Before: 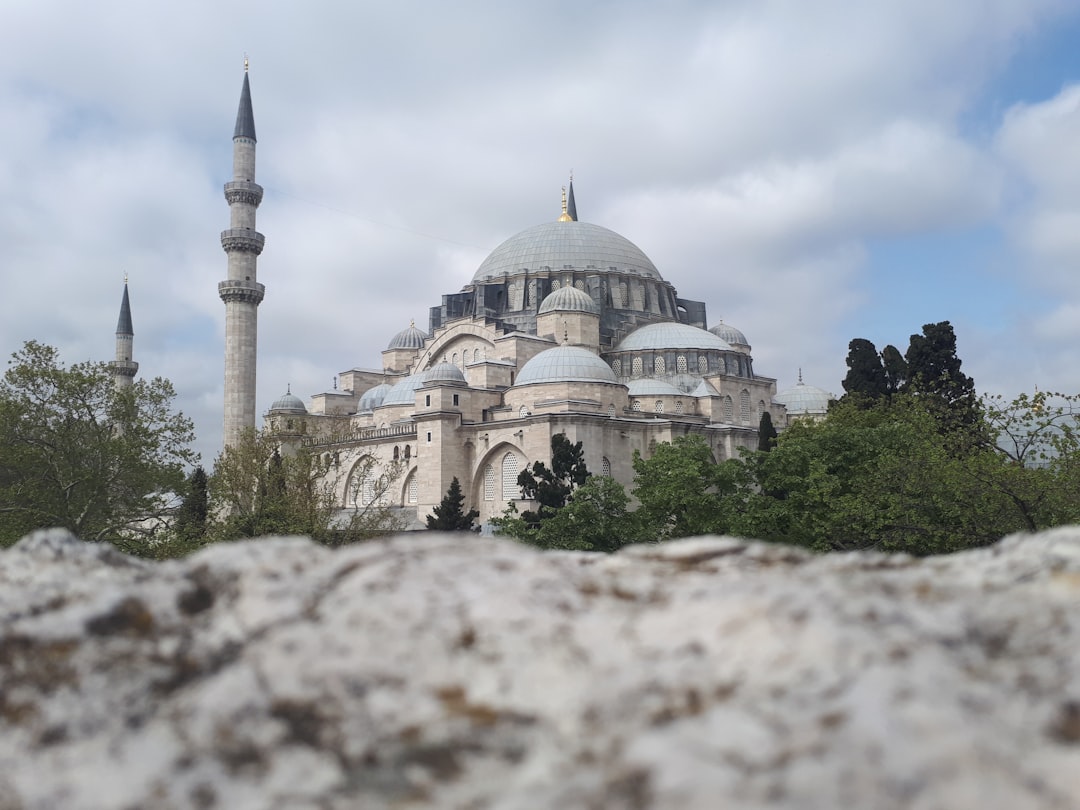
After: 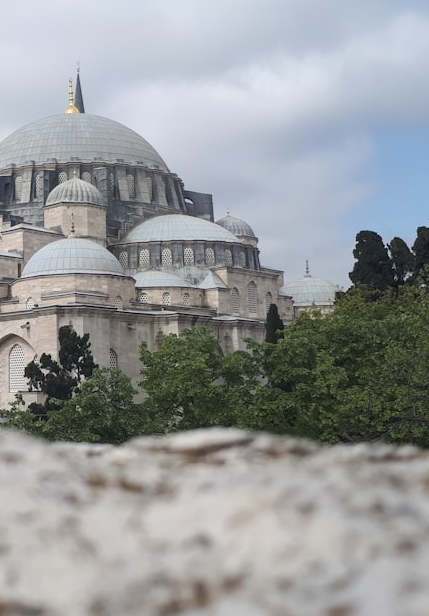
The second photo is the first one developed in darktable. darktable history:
white balance: red 1, blue 1
crop: left 45.721%, top 13.393%, right 14.118%, bottom 10.01%
